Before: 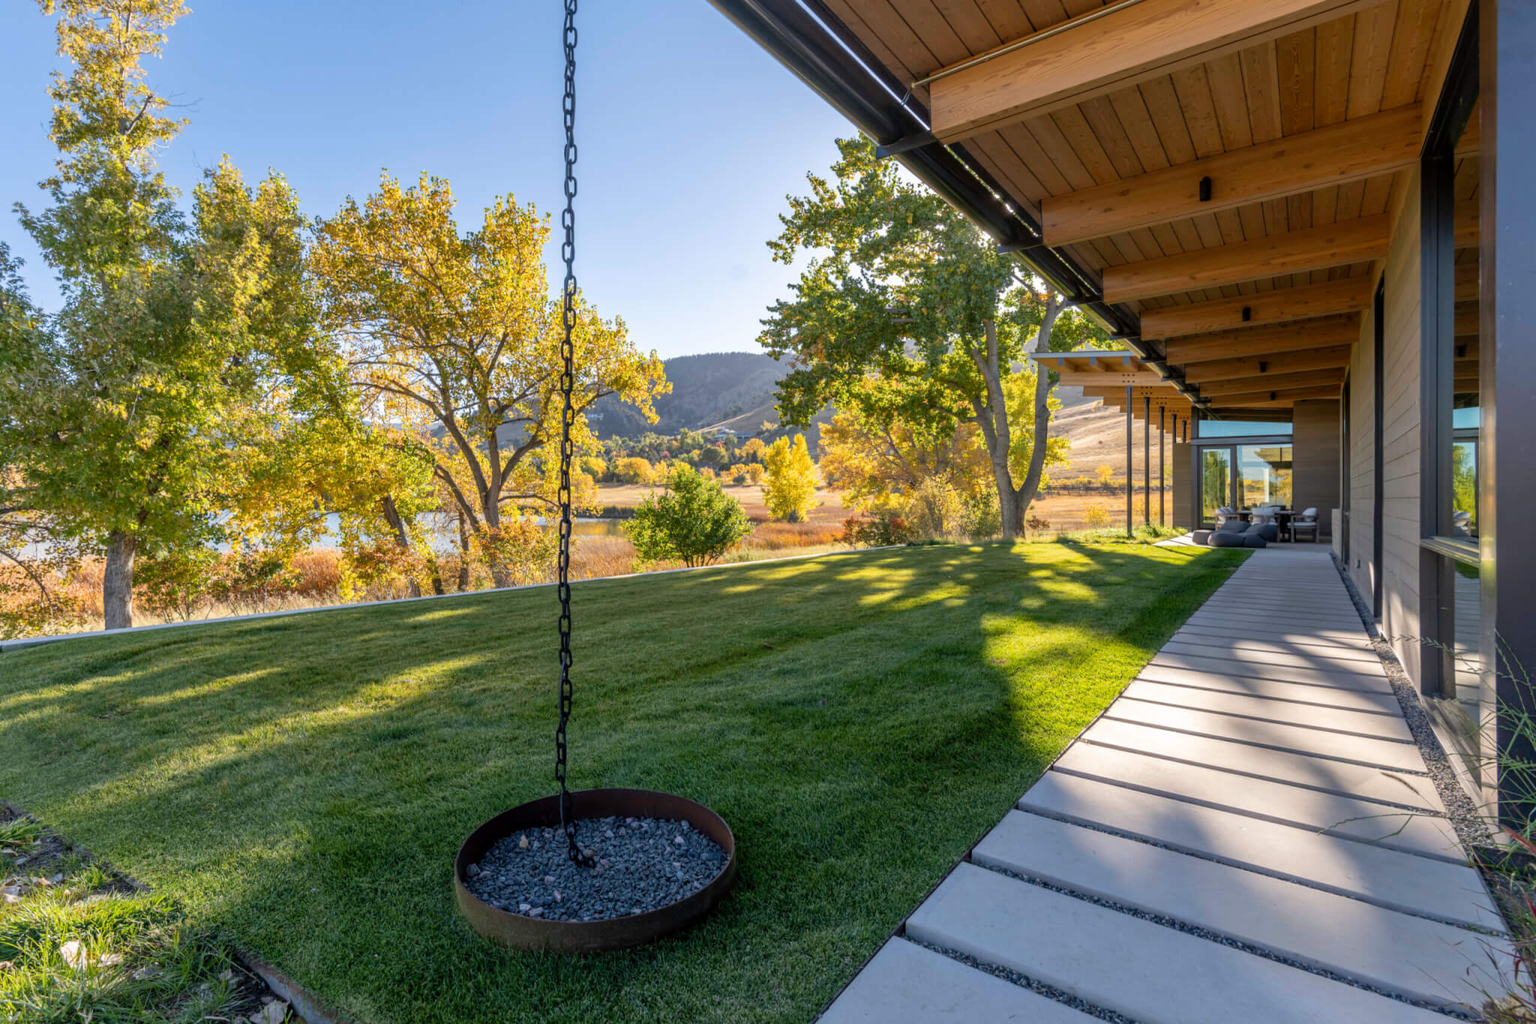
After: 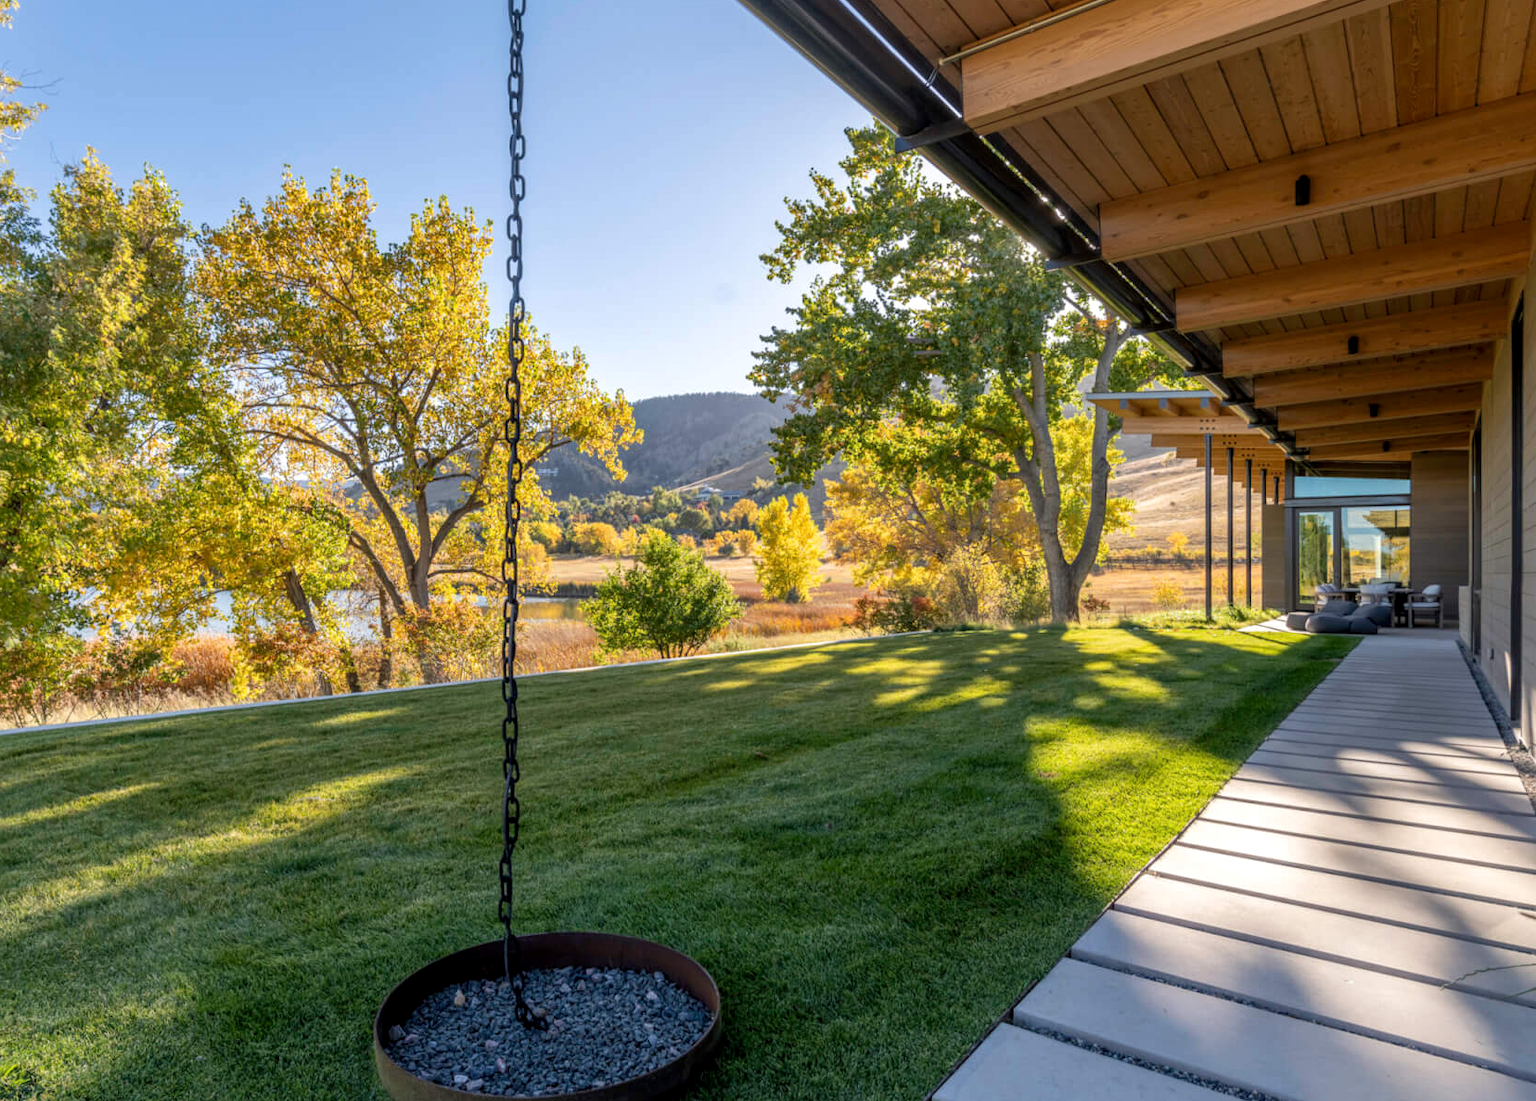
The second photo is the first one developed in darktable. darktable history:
local contrast: highlights 100%, shadows 100%, detail 120%, midtone range 0.2
crop: left 9.929%, top 3.475%, right 9.188%, bottom 9.529%
